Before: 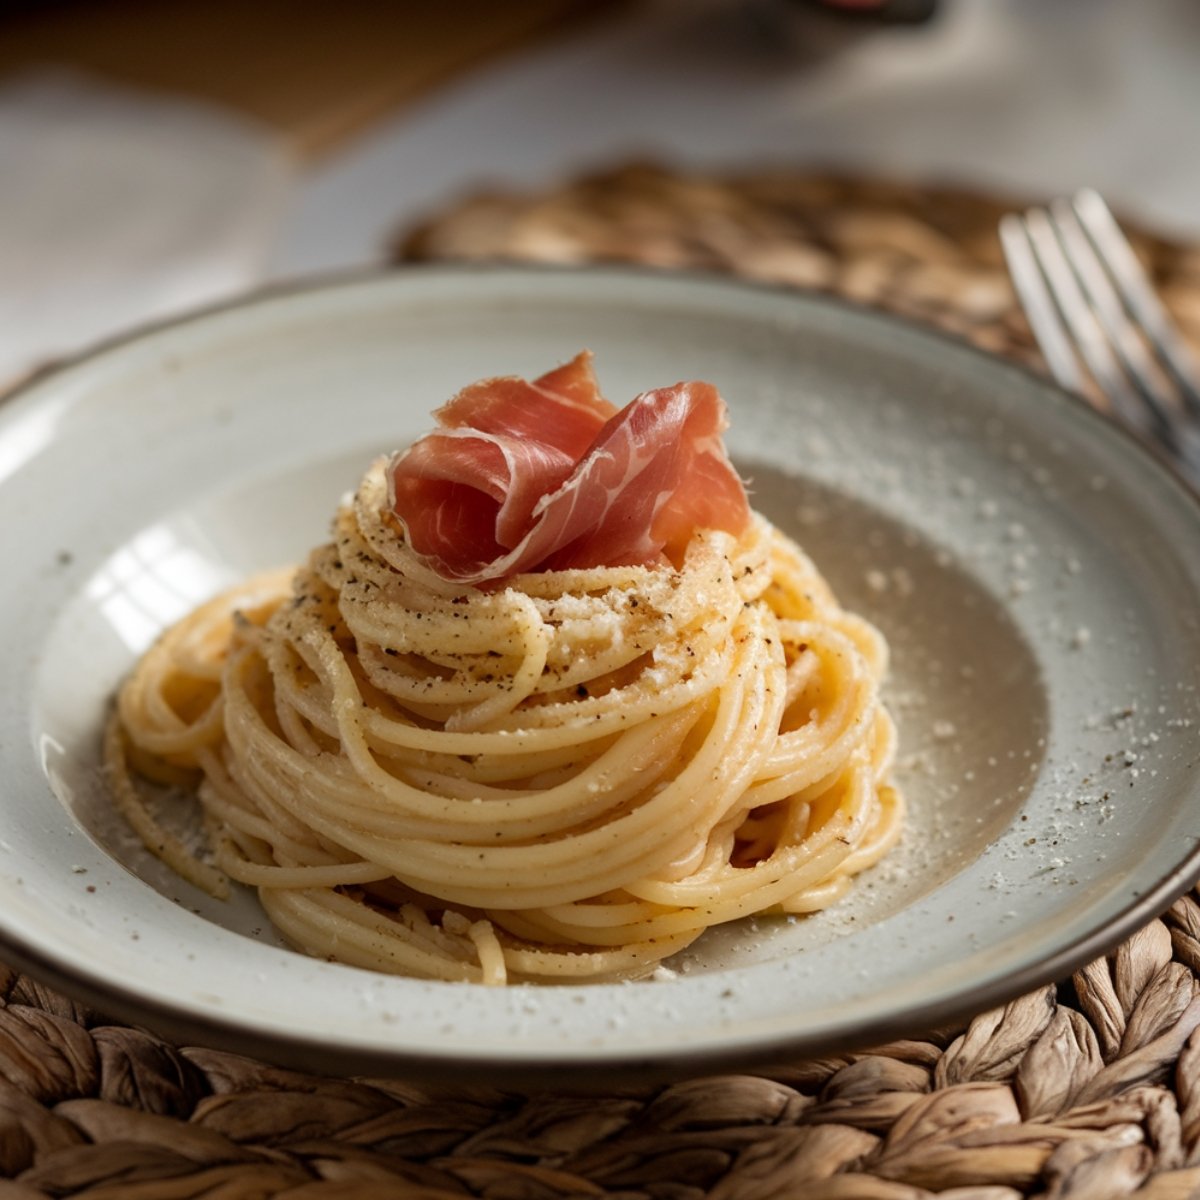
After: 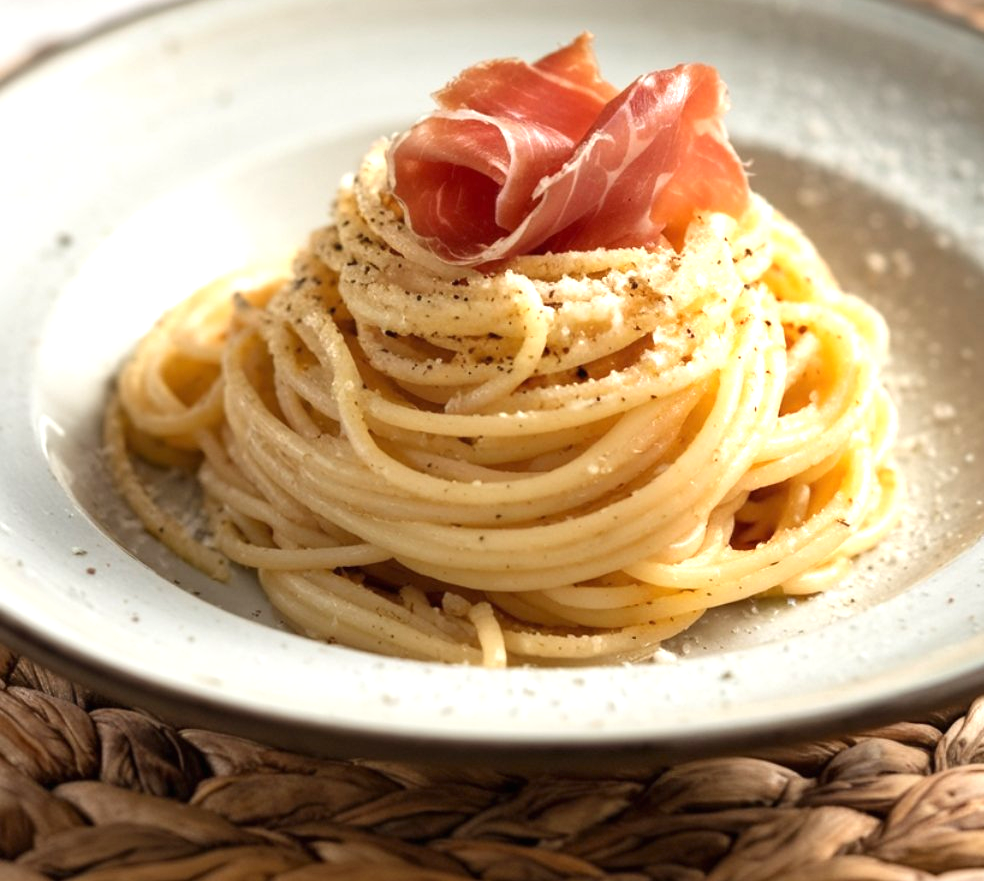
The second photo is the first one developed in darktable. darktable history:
crop: top 26.531%, right 17.959%
exposure: black level correction 0, exposure 0.9 EV, compensate highlight preservation false
